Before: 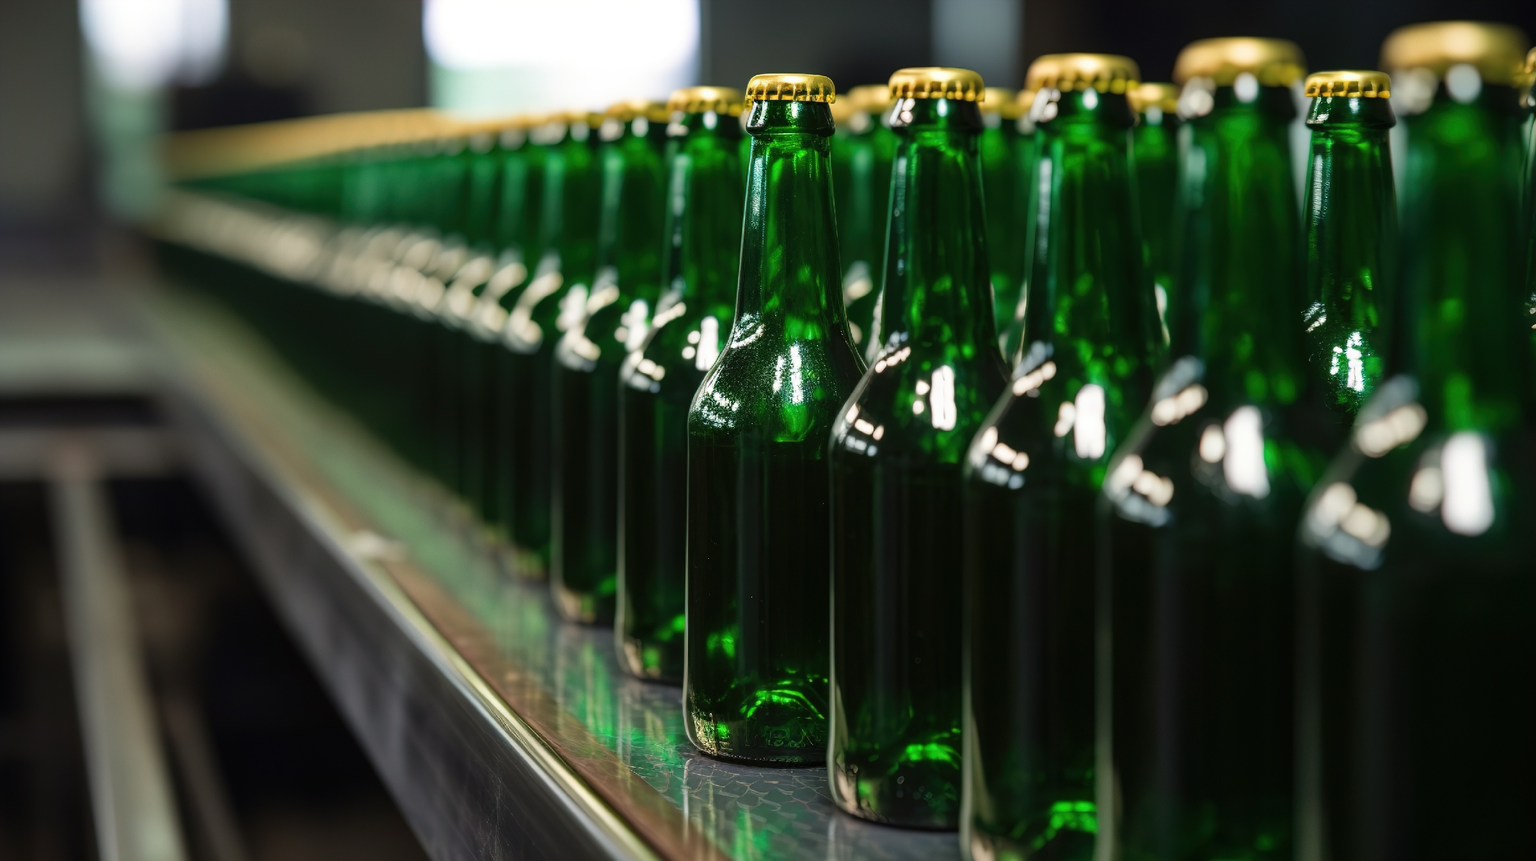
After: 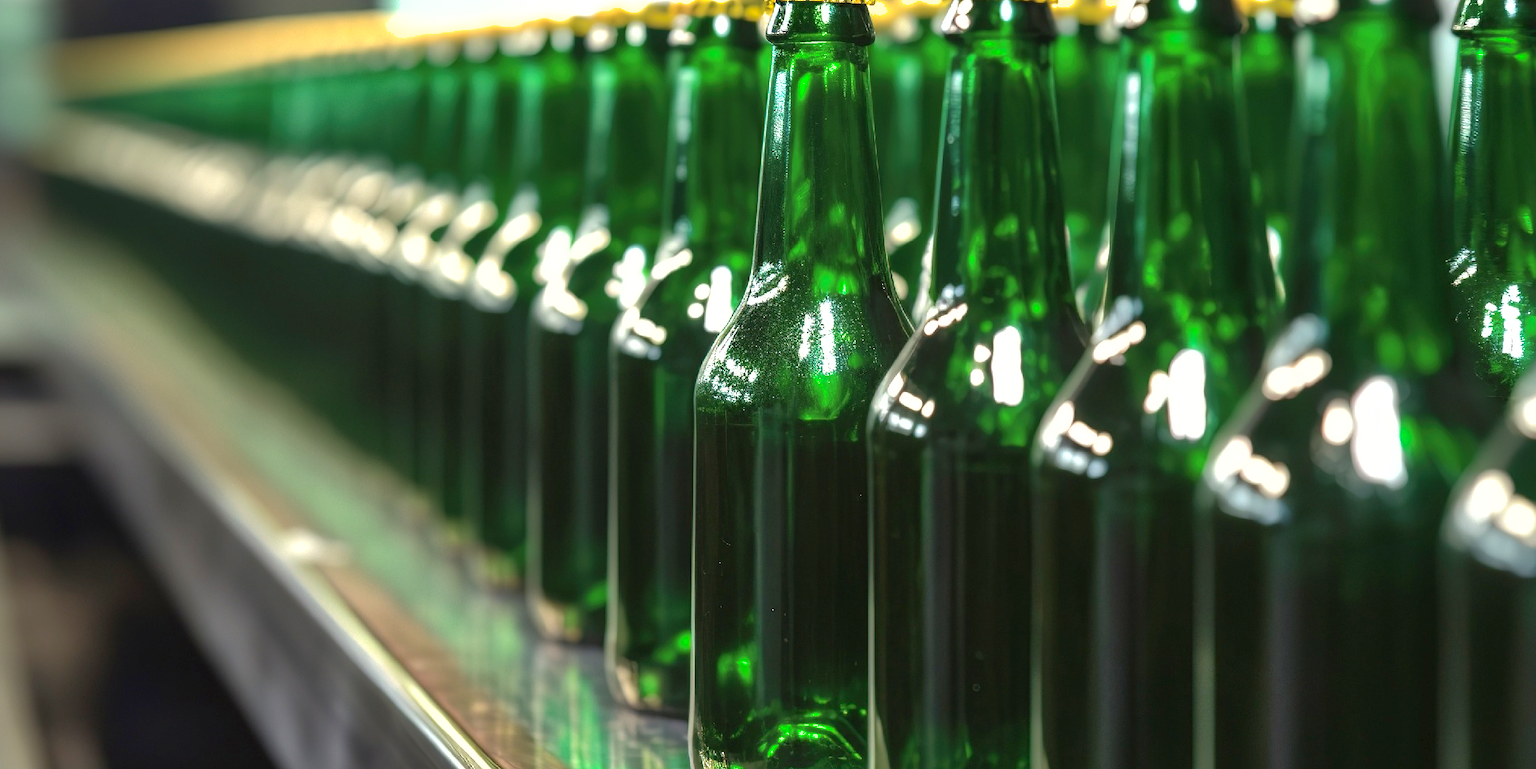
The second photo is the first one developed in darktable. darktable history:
crop: left 7.91%, top 11.573%, right 10.46%, bottom 15.395%
exposure: exposure 0.944 EV, compensate highlight preservation false
contrast brightness saturation: saturation -0.057
shadows and highlights: on, module defaults
